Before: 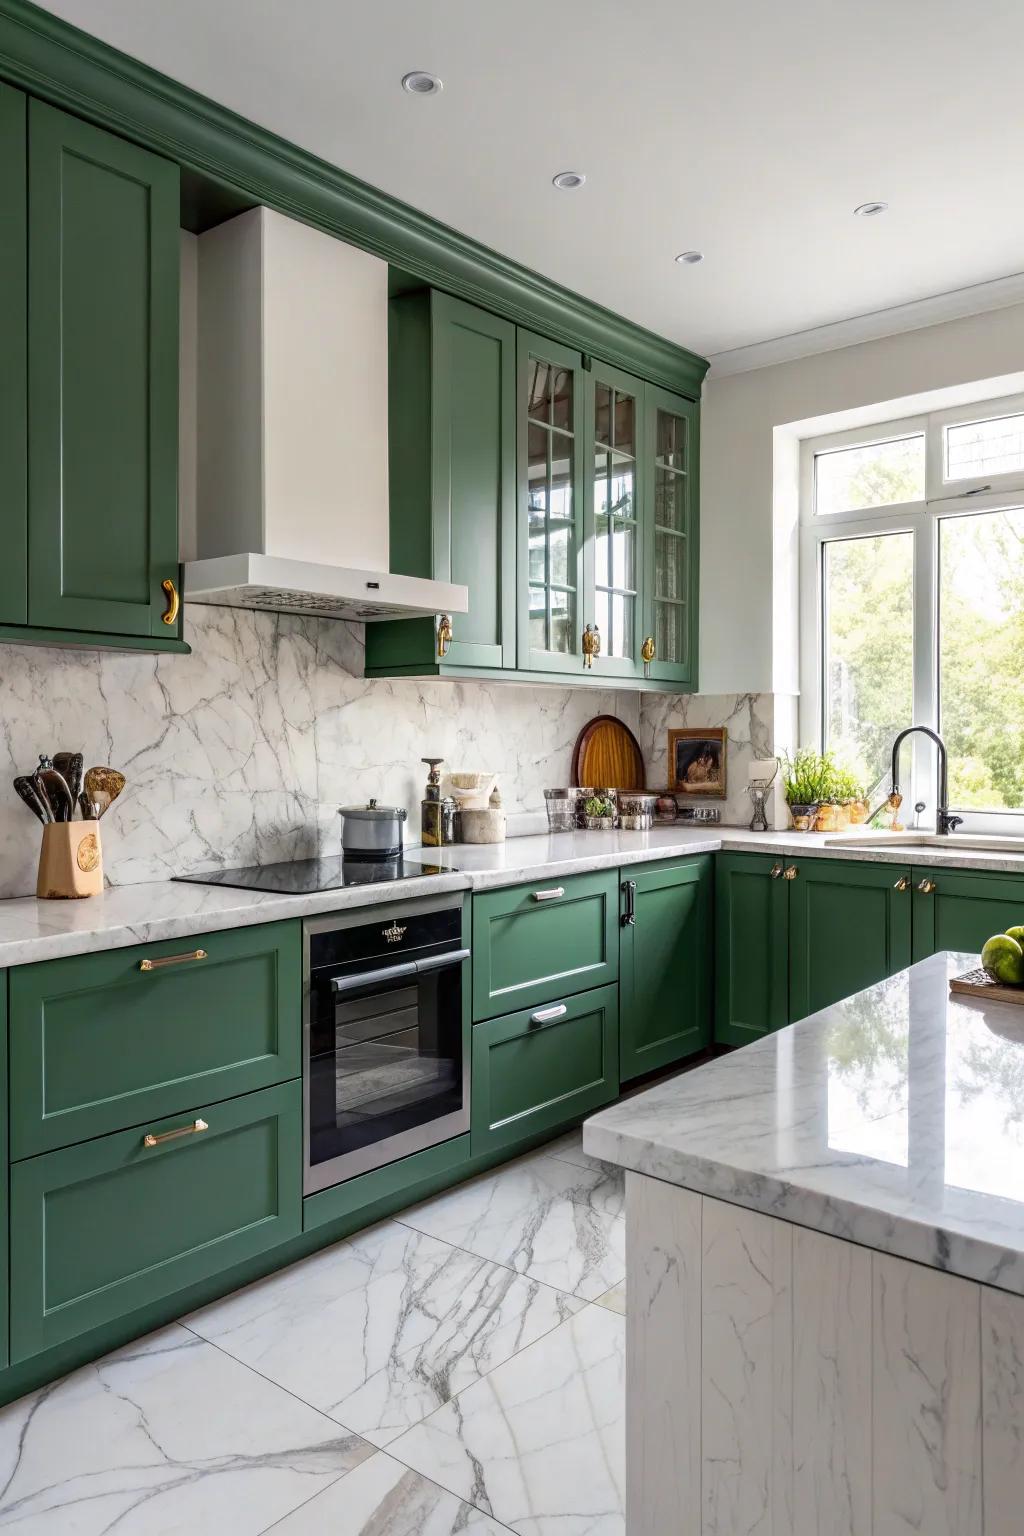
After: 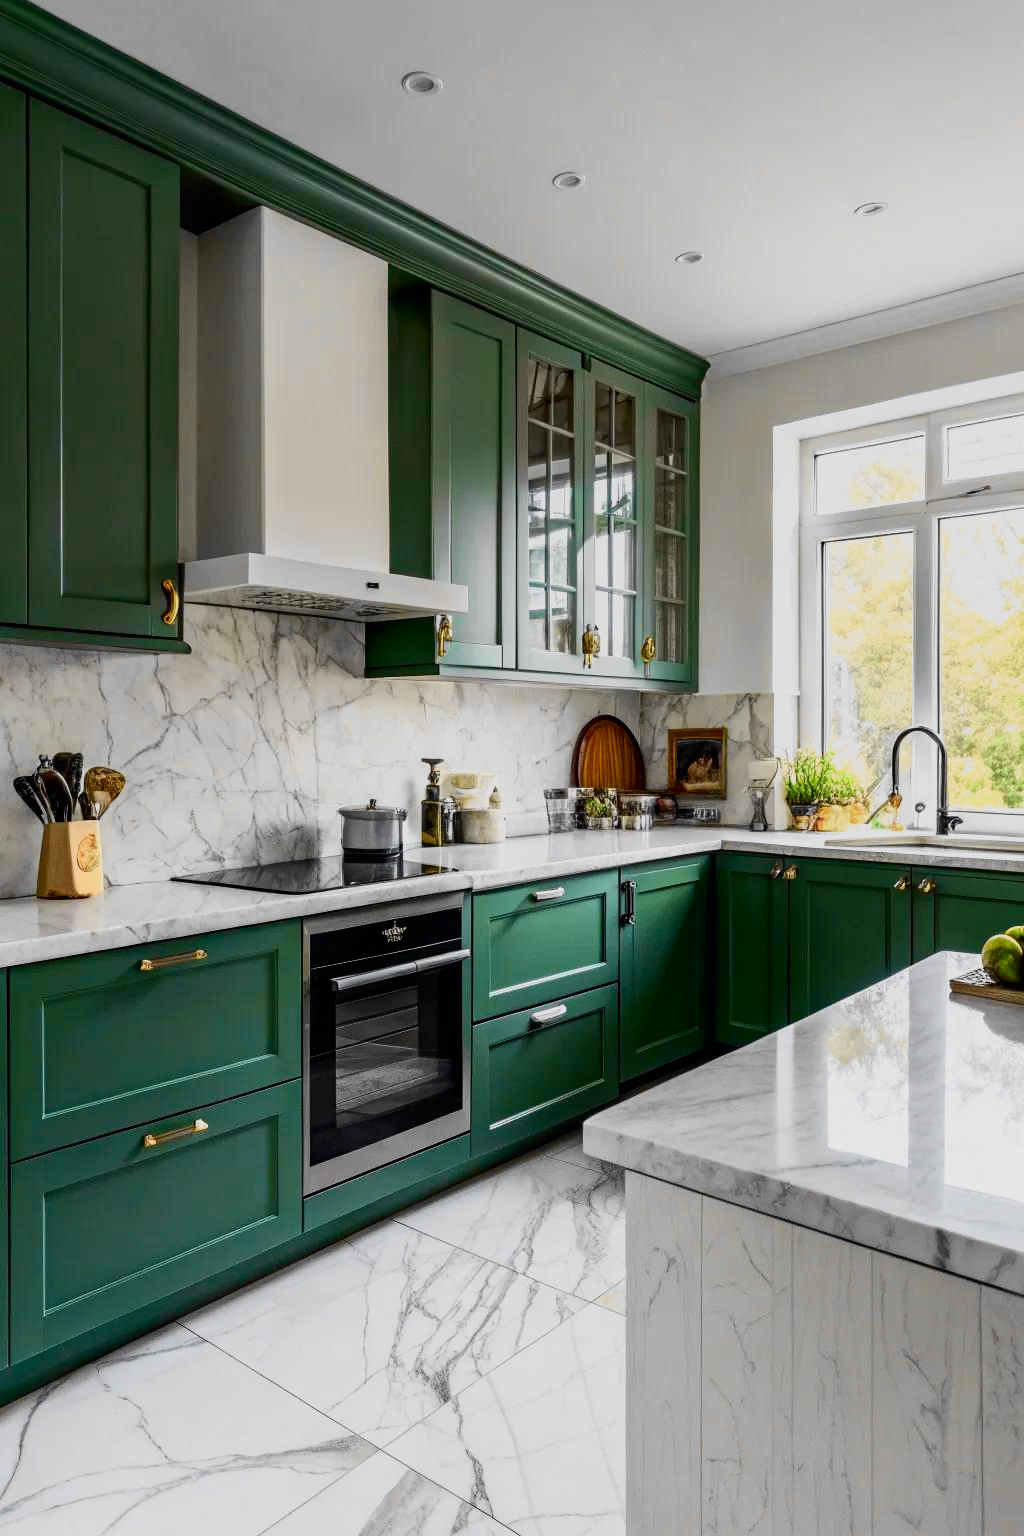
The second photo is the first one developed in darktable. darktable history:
graduated density: rotation 5.63°, offset 76.9
tone curve: curves: ch0 [(0, 0) (0.078, 0.029) (0.265, 0.241) (0.507, 0.56) (0.744, 0.826) (1, 0.948)]; ch1 [(0, 0) (0.346, 0.307) (0.418, 0.383) (0.46, 0.439) (0.482, 0.493) (0.502, 0.5) (0.517, 0.506) (0.55, 0.557) (0.601, 0.637) (0.666, 0.7) (1, 1)]; ch2 [(0, 0) (0.346, 0.34) (0.431, 0.45) (0.485, 0.494) (0.5, 0.498) (0.508, 0.499) (0.532, 0.546) (0.579, 0.628) (0.625, 0.668) (1, 1)], color space Lab, independent channels, preserve colors none
